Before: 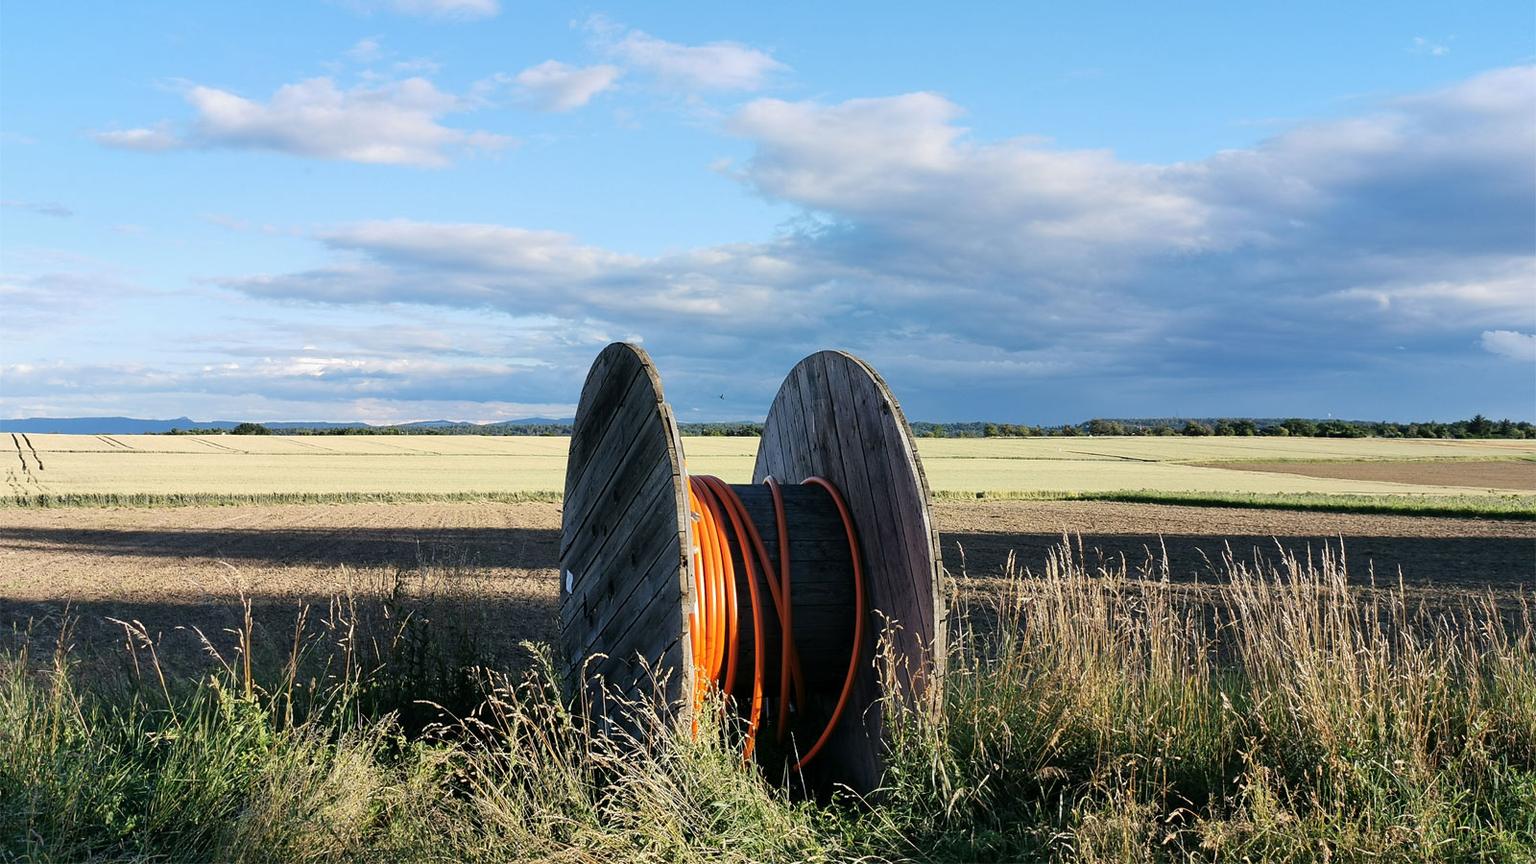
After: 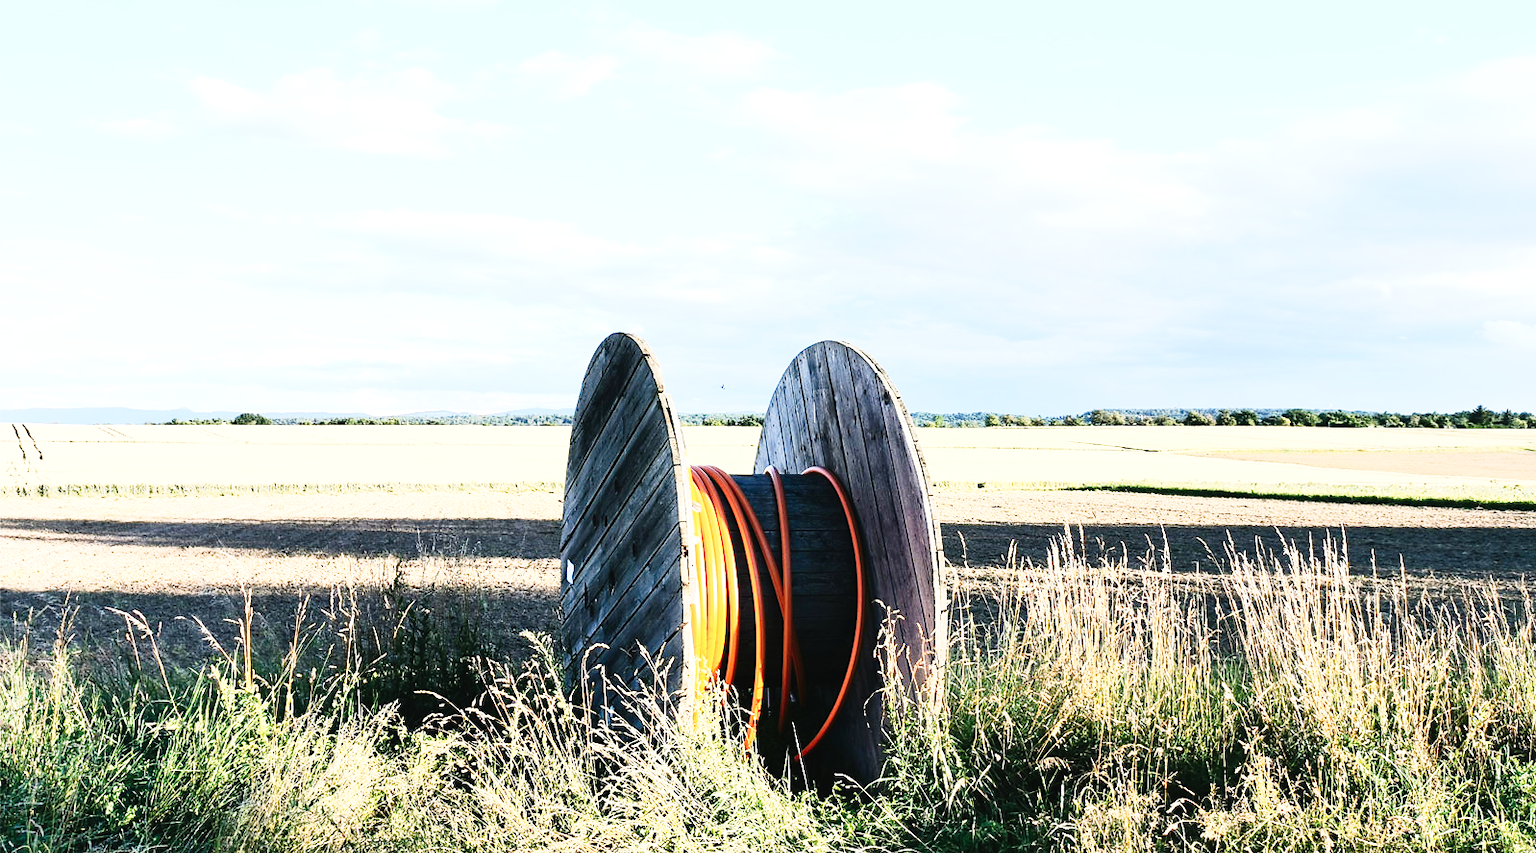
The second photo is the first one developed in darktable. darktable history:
contrast brightness saturation: contrast 0.242, brightness 0.091
exposure: black level correction 0, exposure 1.2 EV, compensate exposure bias true, compensate highlight preservation false
crop: top 1.293%, right 0.092%
tone curve: curves: ch0 [(0, 0.023) (0.087, 0.065) (0.184, 0.168) (0.45, 0.54) (0.57, 0.683) (0.706, 0.841) (0.877, 0.948) (1, 0.984)]; ch1 [(0, 0) (0.388, 0.369) (0.447, 0.447) (0.505, 0.5) (0.534, 0.528) (0.57, 0.571) (0.592, 0.602) (0.644, 0.663) (1, 1)]; ch2 [(0, 0) (0.314, 0.223) (0.427, 0.405) (0.492, 0.496) (0.524, 0.547) (0.534, 0.57) (0.583, 0.605) (0.673, 0.667) (1, 1)], preserve colors none
tone equalizer: edges refinement/feathering 500, mask exposure compensation -1.57 EV, preserve details no
